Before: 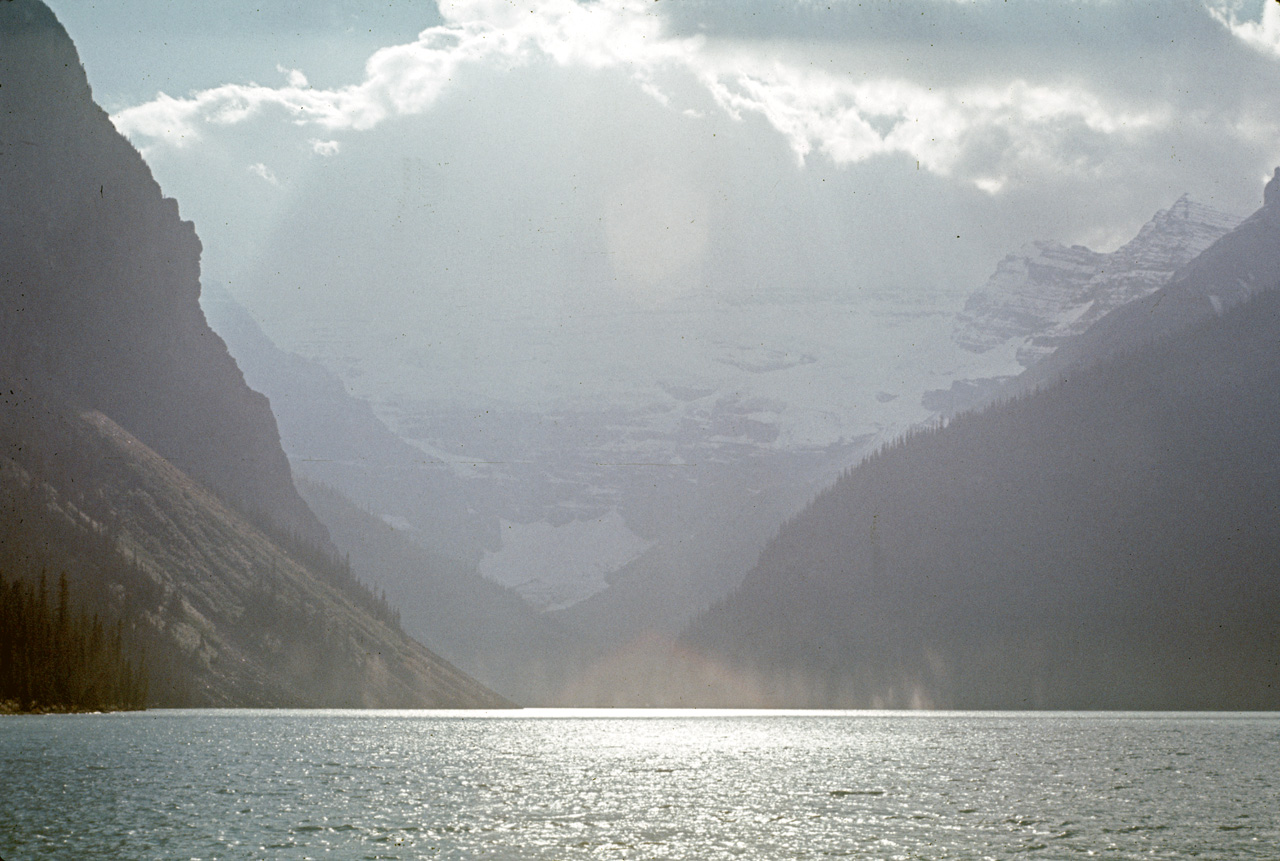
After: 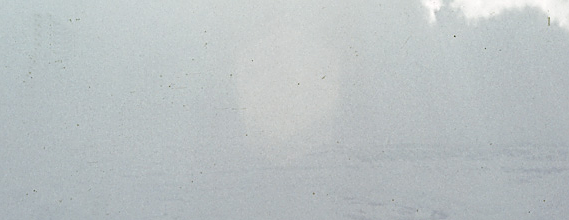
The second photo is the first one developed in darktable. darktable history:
sharpen: on, module defaults
crop: left 28.839%, top 16.817%, right 26.63%, bottom 57.578%
